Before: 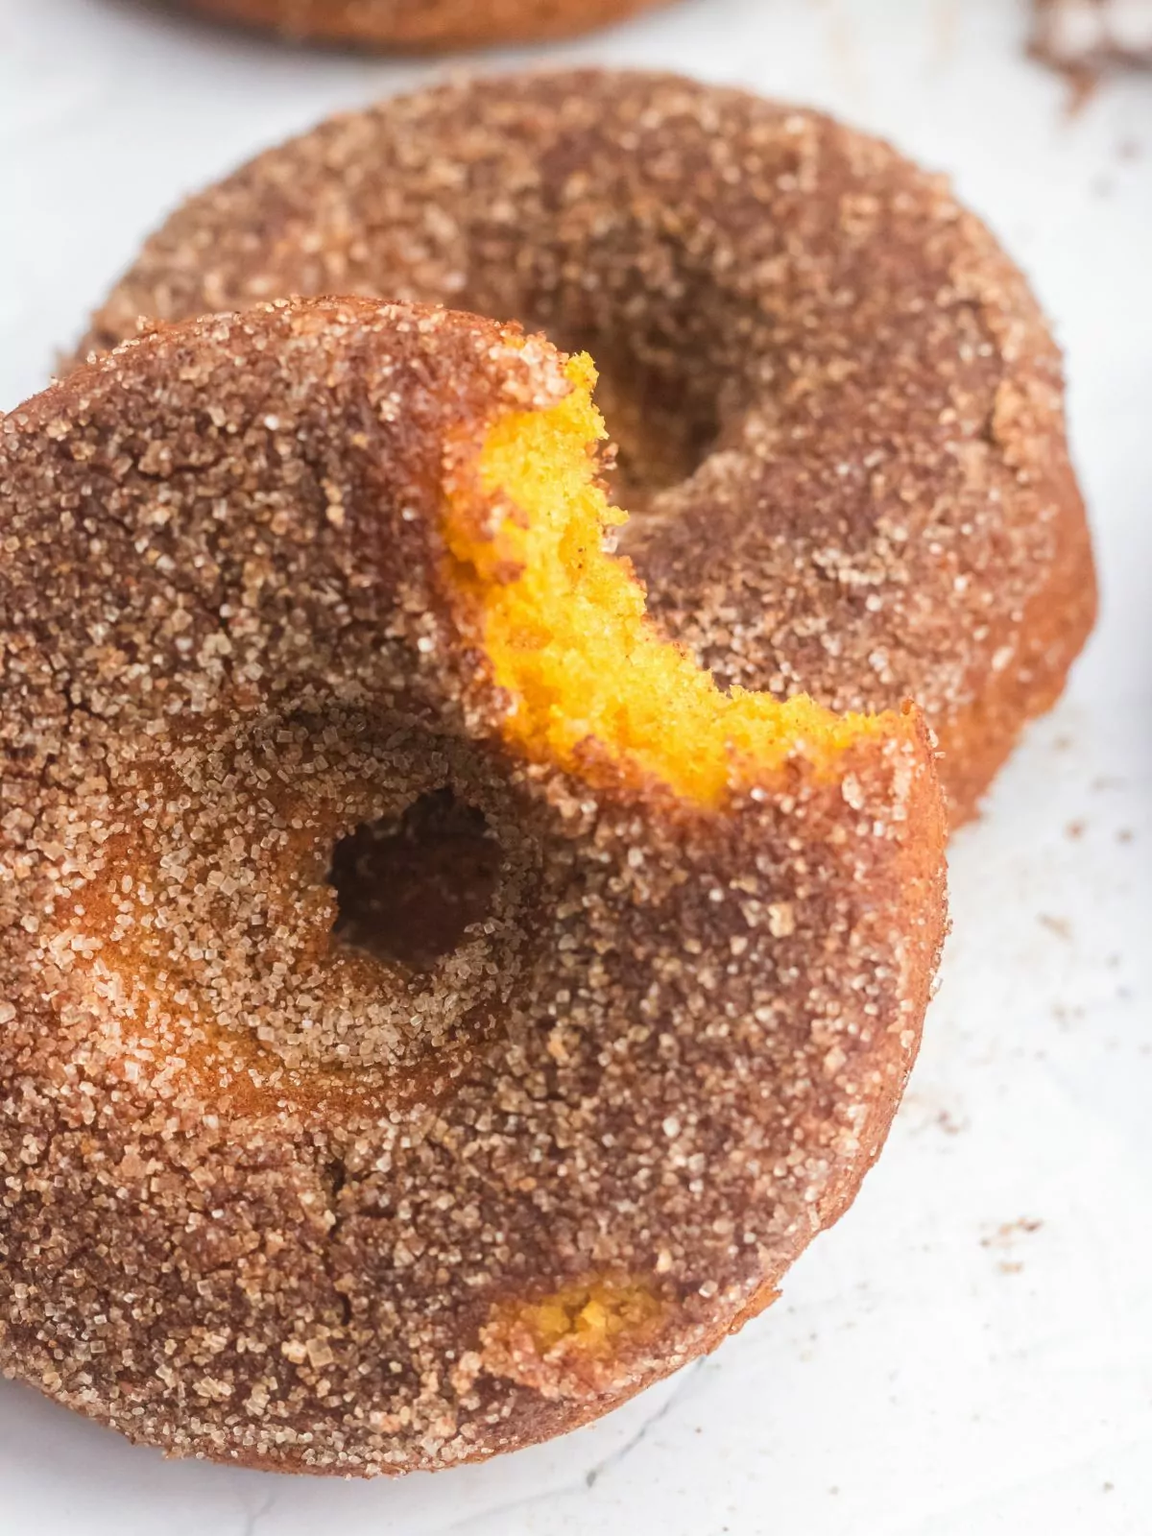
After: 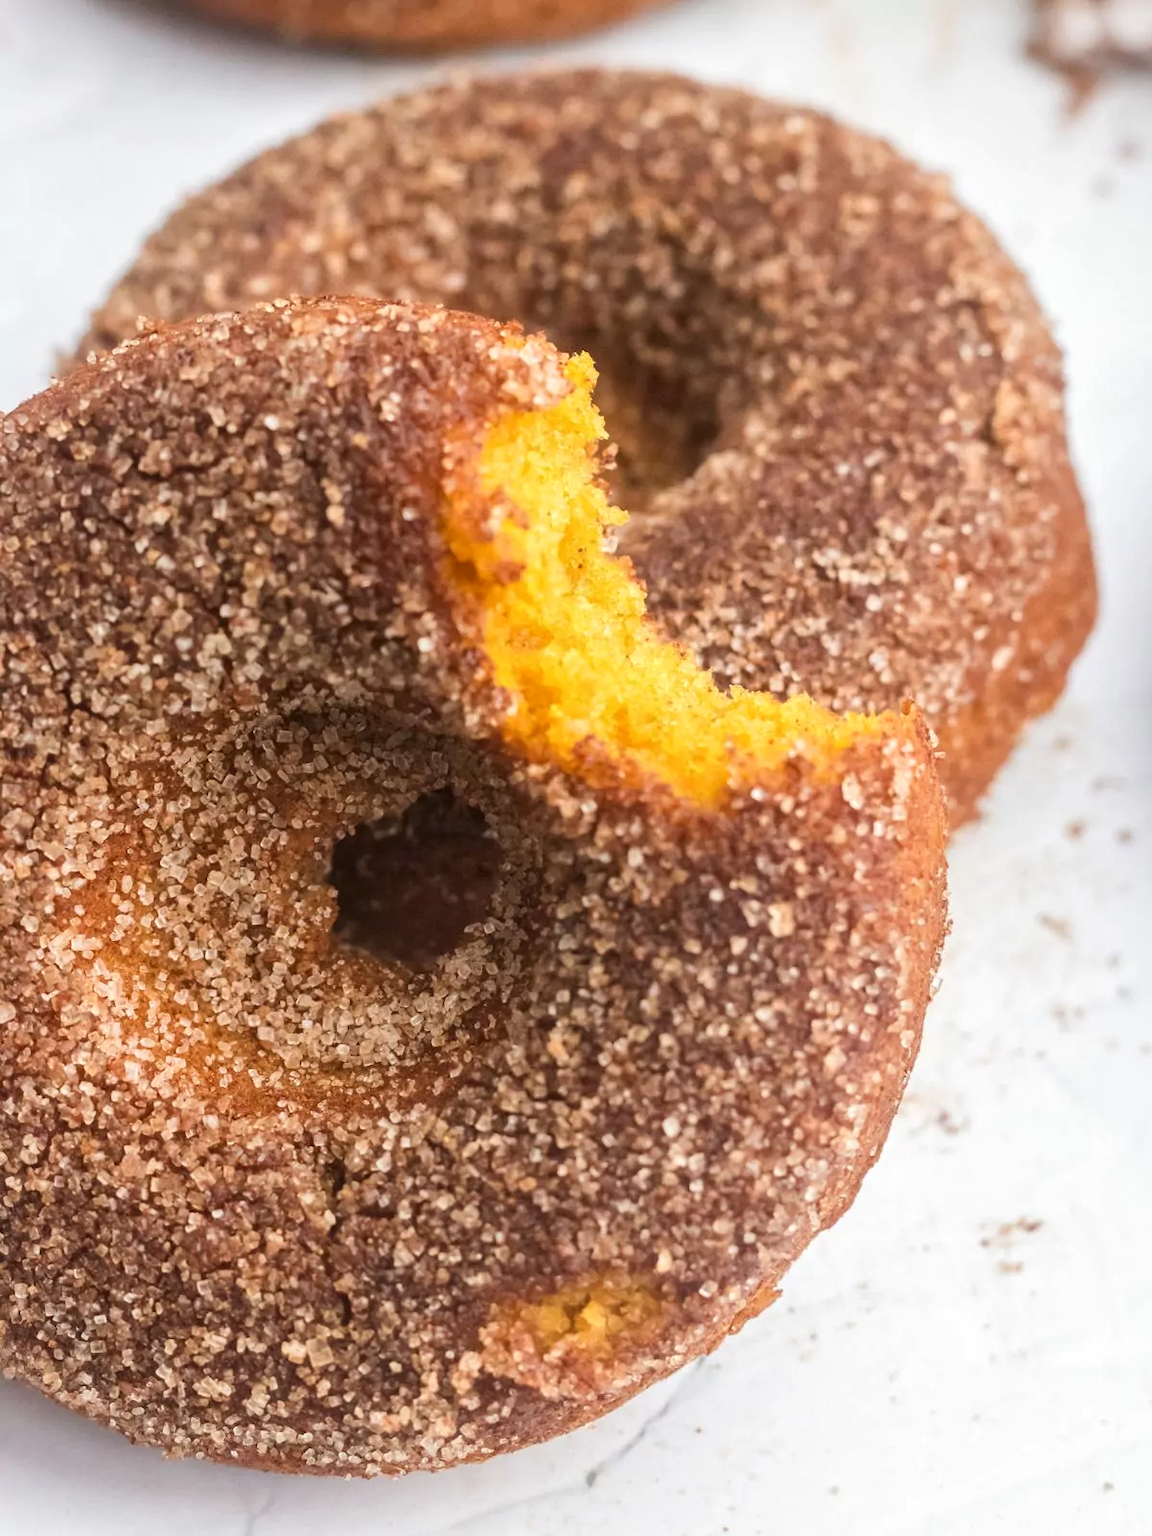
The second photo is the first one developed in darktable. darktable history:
local contrast: mode bilateral grid, contrast 20, coarseness 49, detail 128%, midtone range 0.2
